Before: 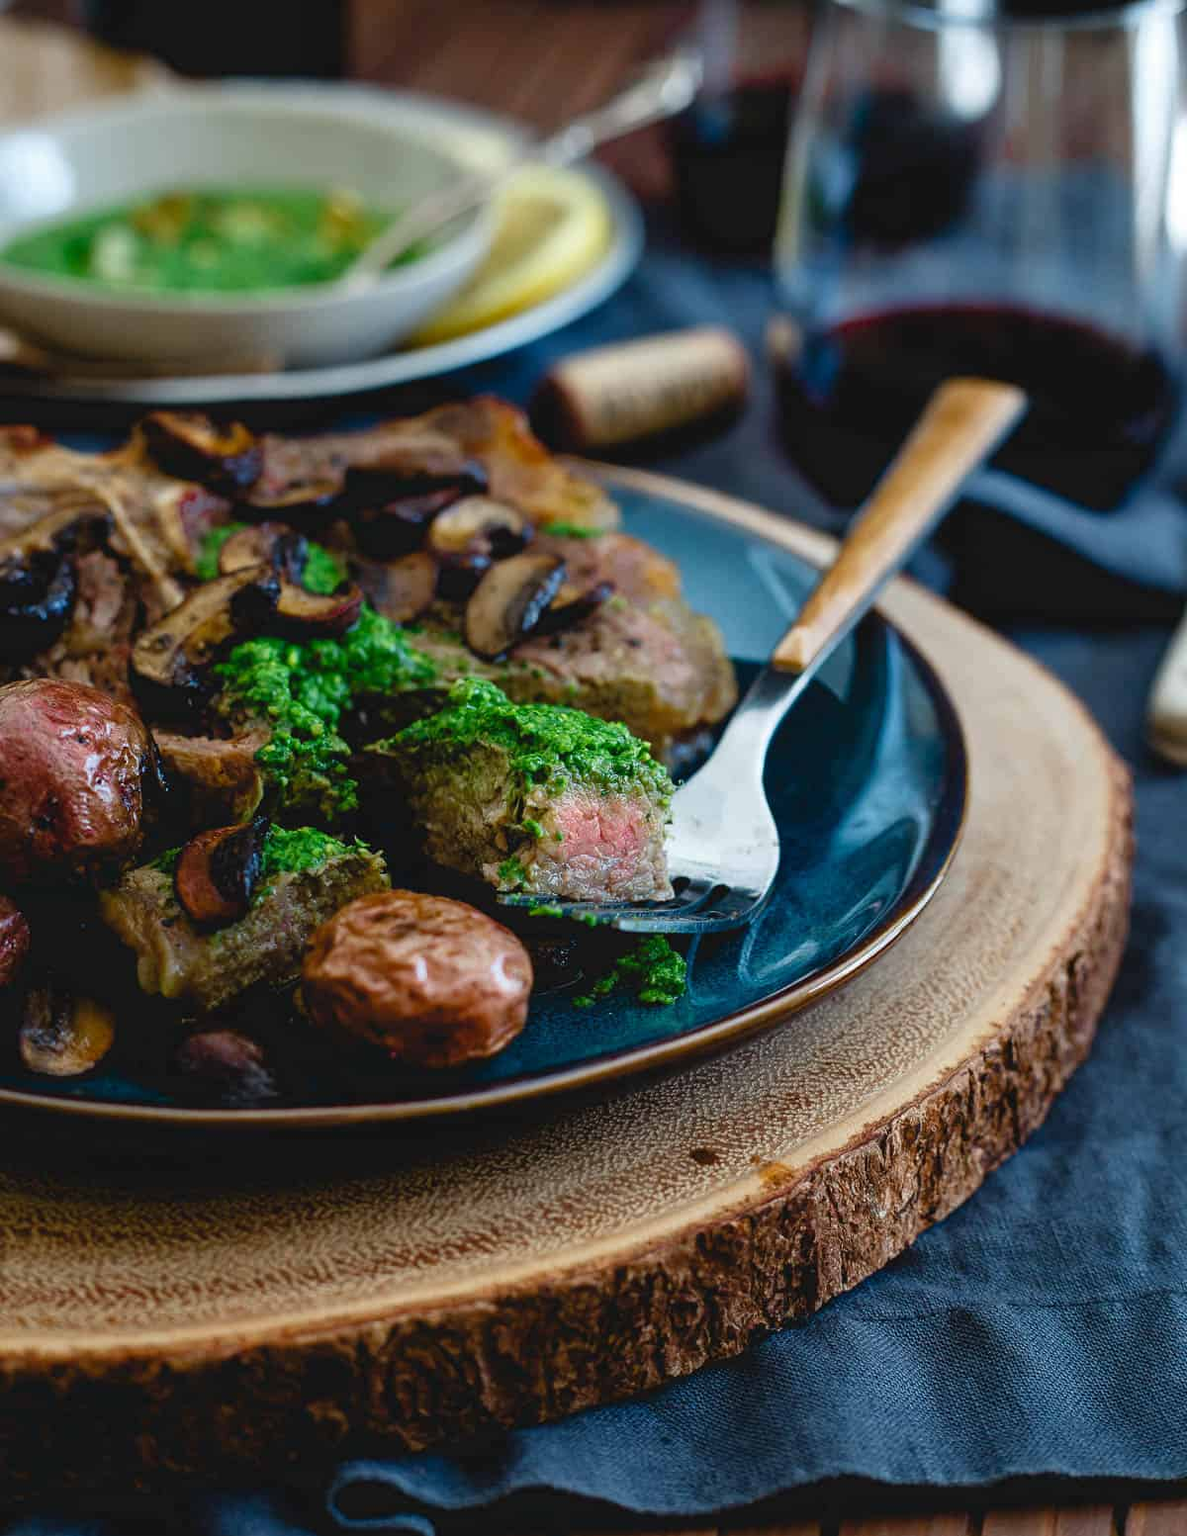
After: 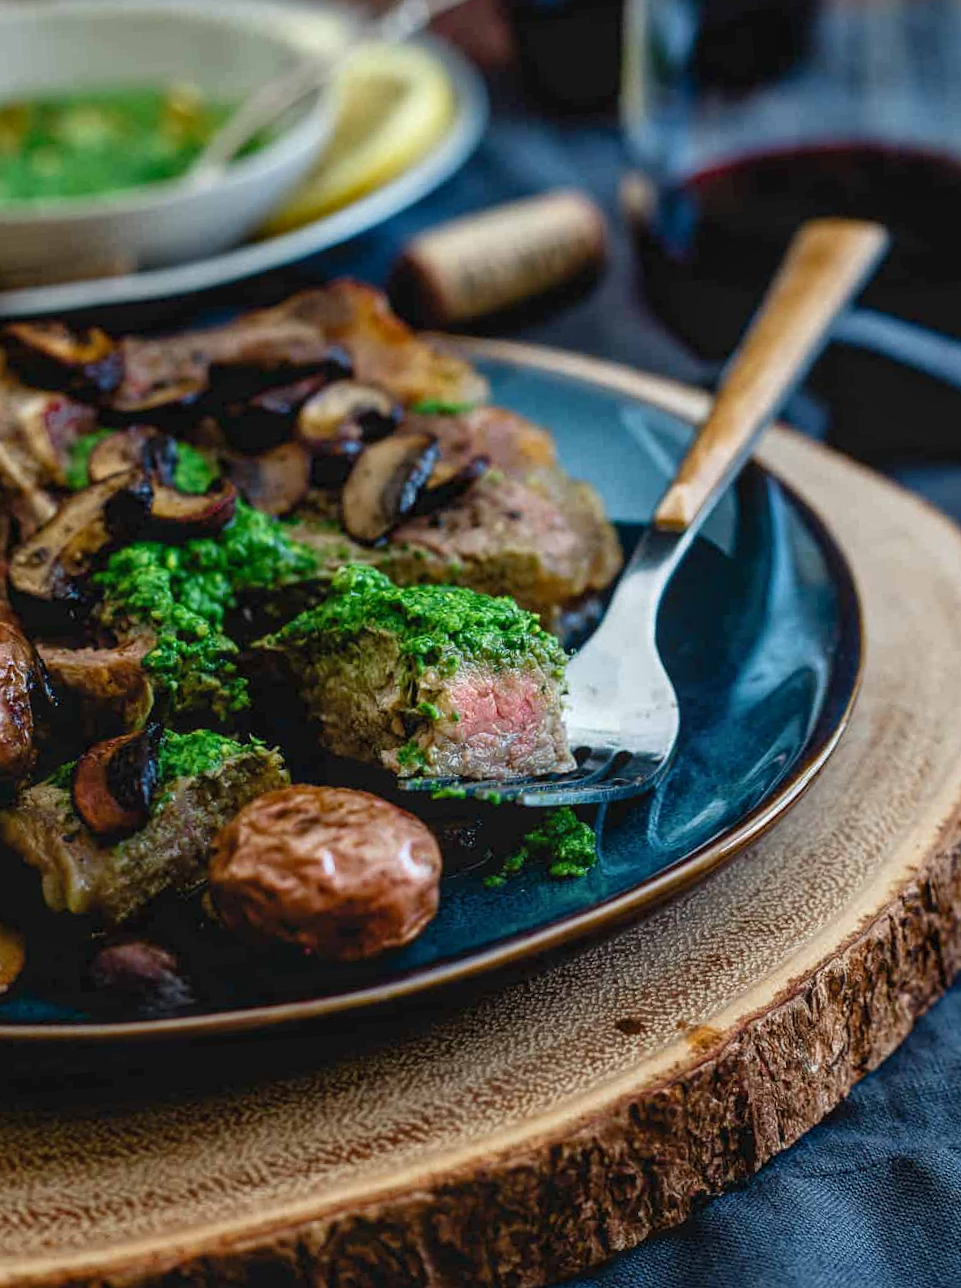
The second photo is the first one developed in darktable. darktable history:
crop and rotate: left 9.597%, right 10.195%
rotate and perspective: rotation -5°, crop left 0.05, crop right 0.952, crop top 0.11, crop bottom 0.89
local contrast: on, module defaults
